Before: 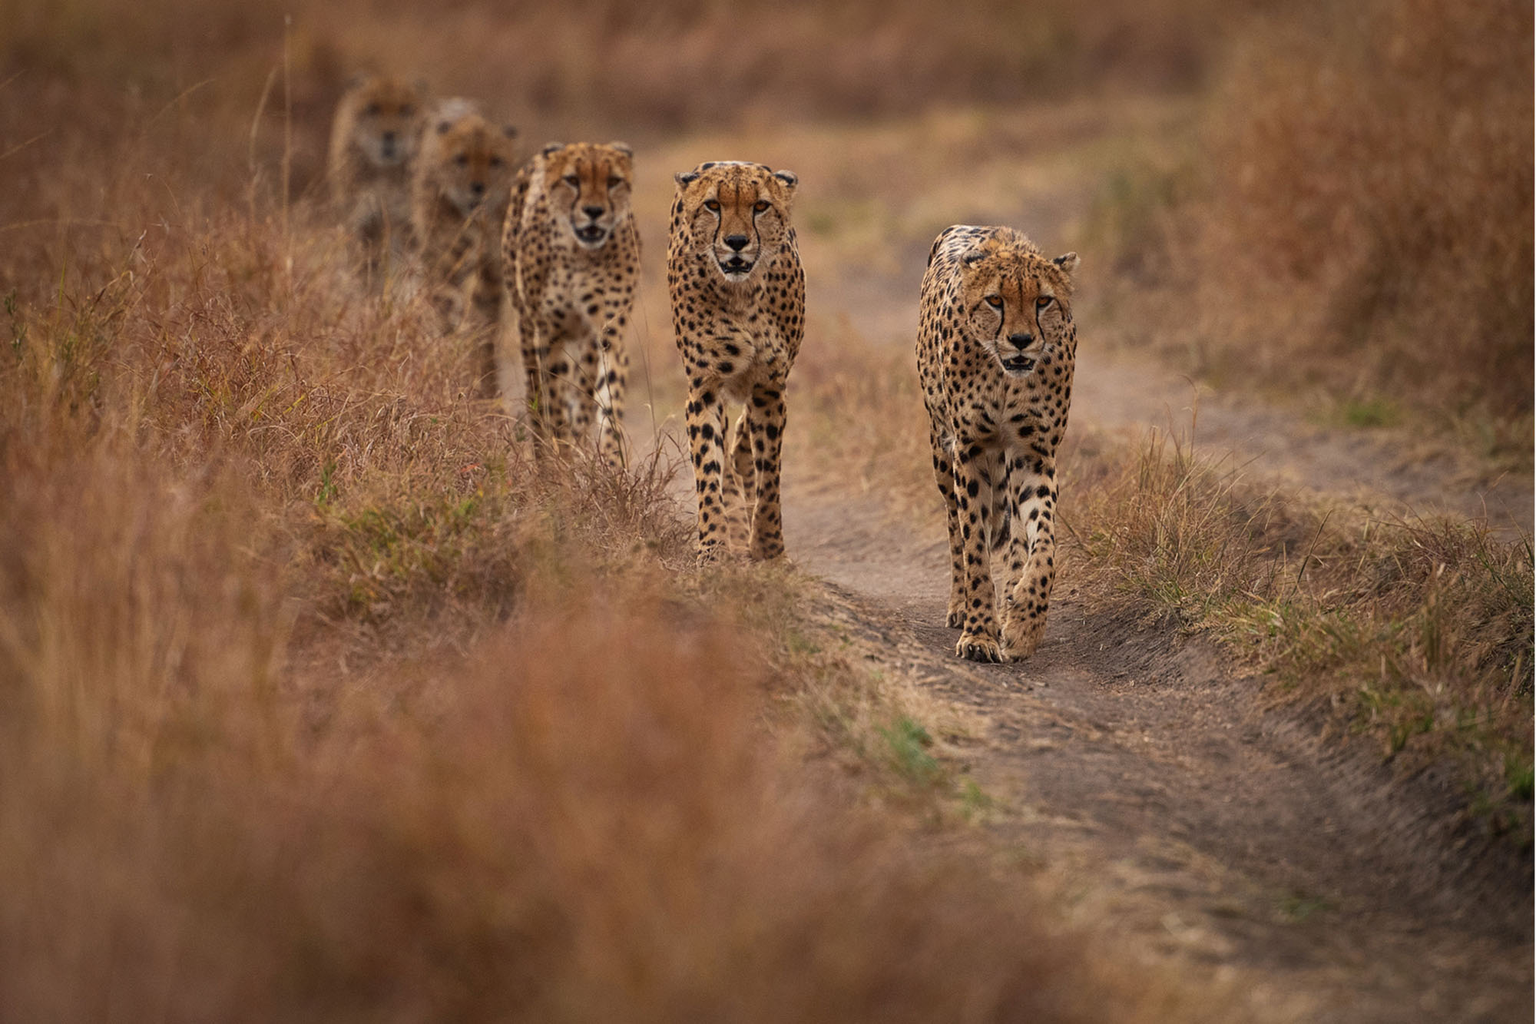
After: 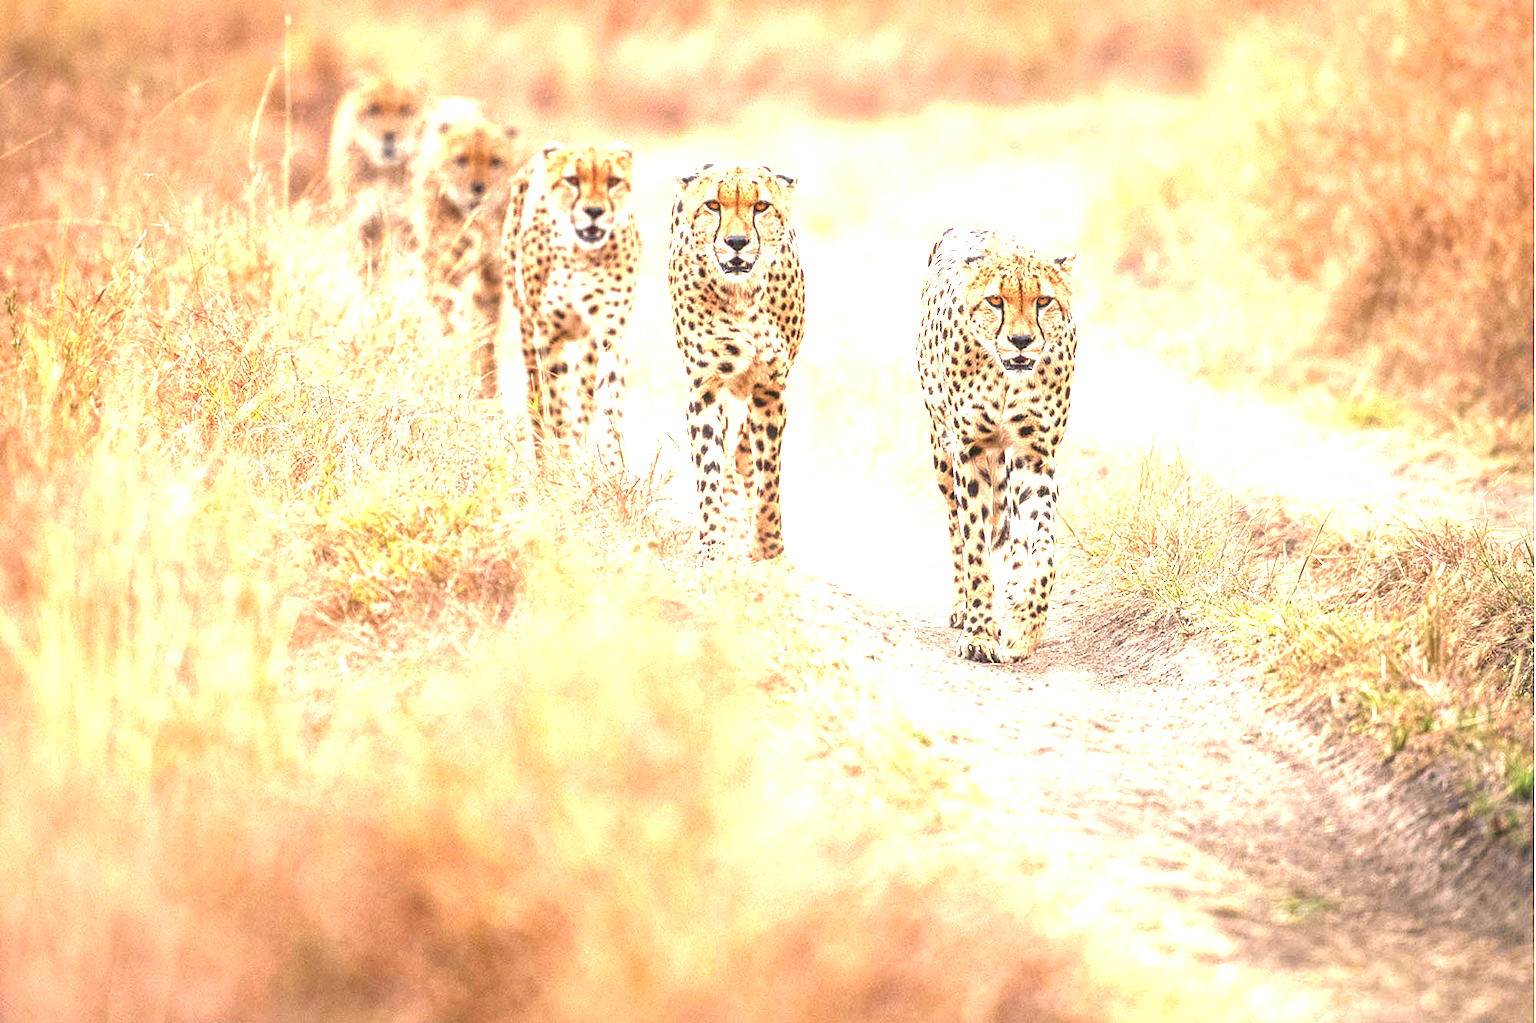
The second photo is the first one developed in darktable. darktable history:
local contrast: on, module defaults
exposure: exposure 3 EV, compensate highlight preservation false
